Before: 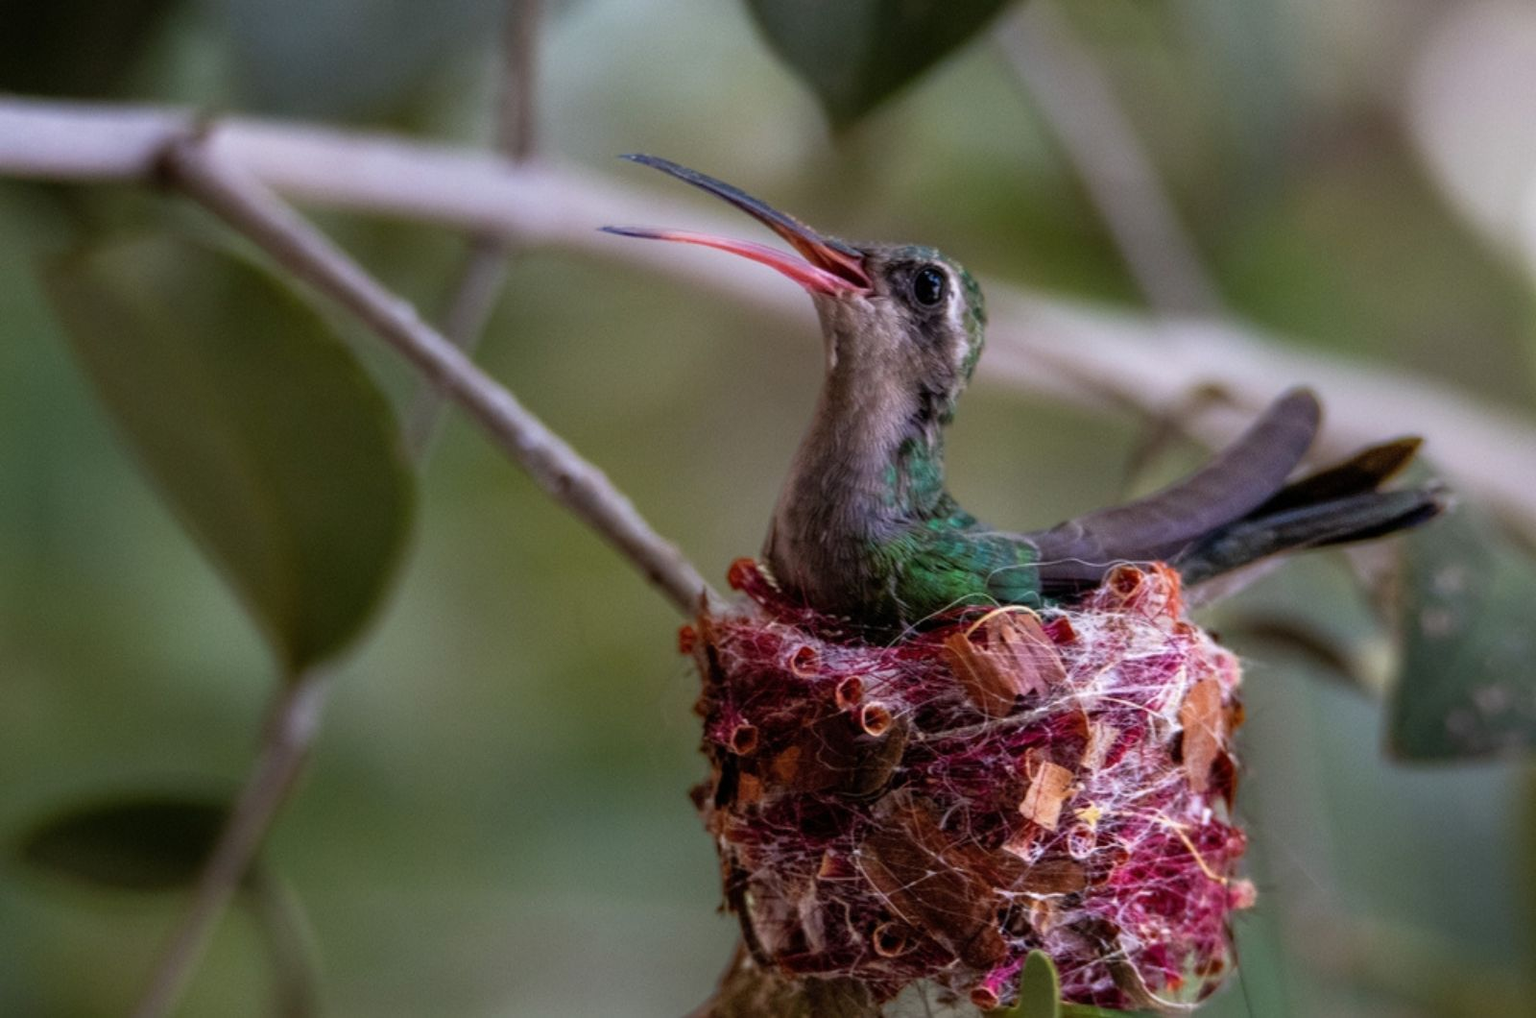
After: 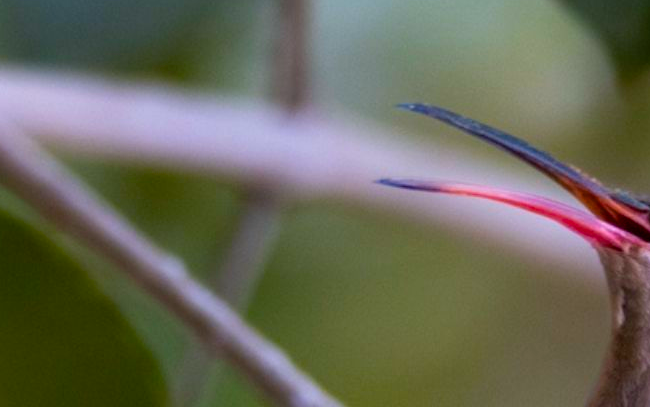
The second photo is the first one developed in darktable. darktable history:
crop: left 15.535%, top 5.462%, right 43.822%, bottom 56.09%
color balance rgb: power › chroma 0.484%, power › hue 215.19°, perceptual saturation grading › global saturation 39.291%, global vibrance 30.192%
